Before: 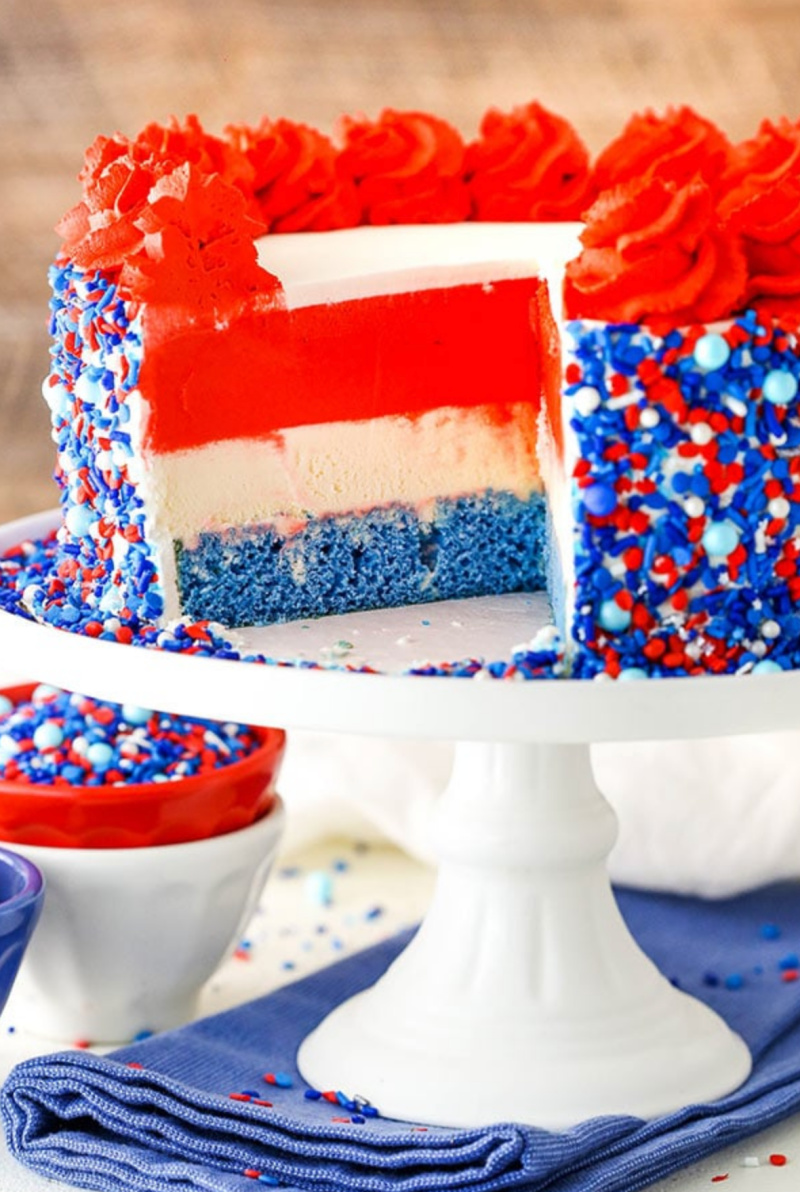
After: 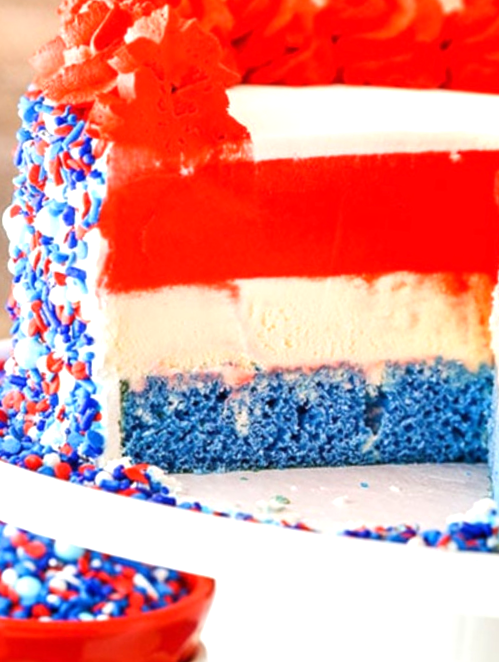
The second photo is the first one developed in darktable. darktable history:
crop and rotate: angle -4.99°, left 2.122%, top 6.945%, right 27.566%, bottom 30.519%
exposure: exposure 0.191 EV
